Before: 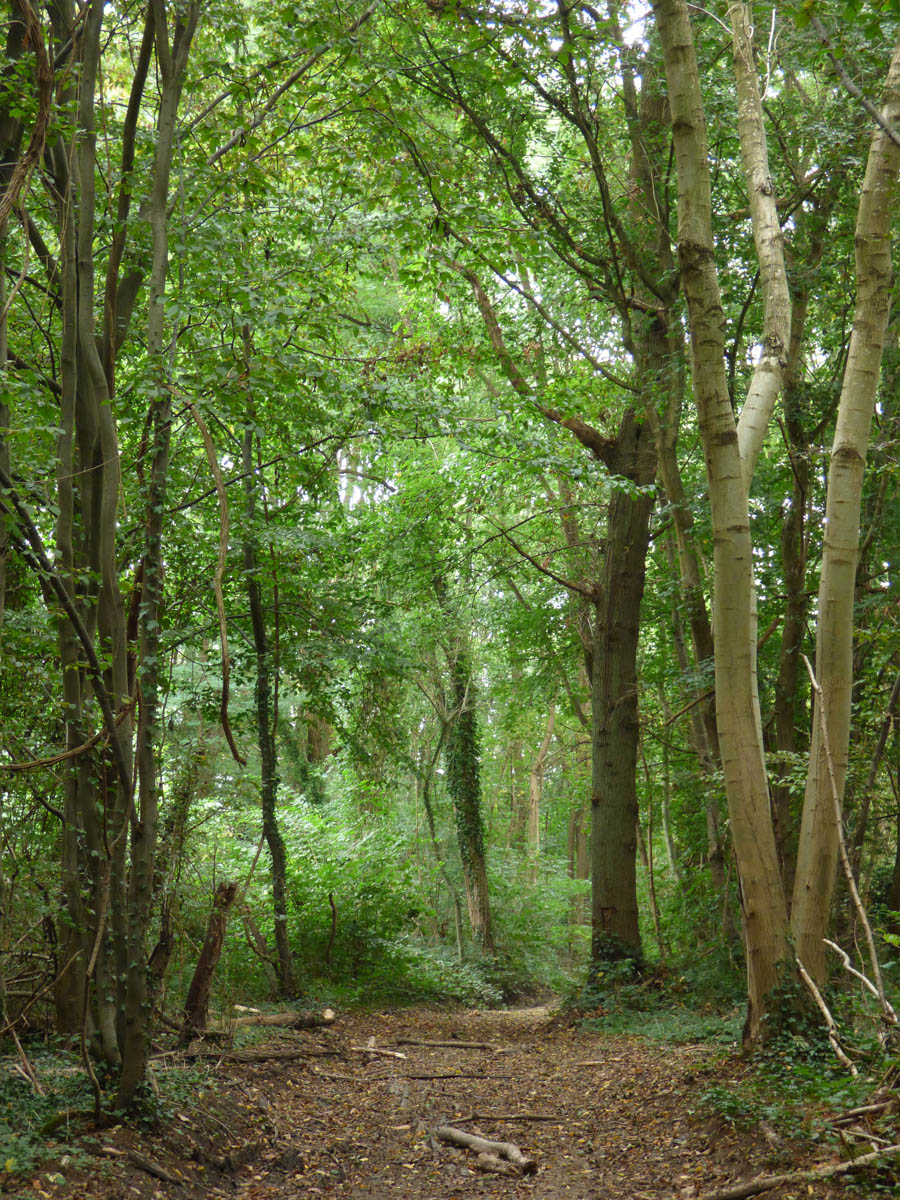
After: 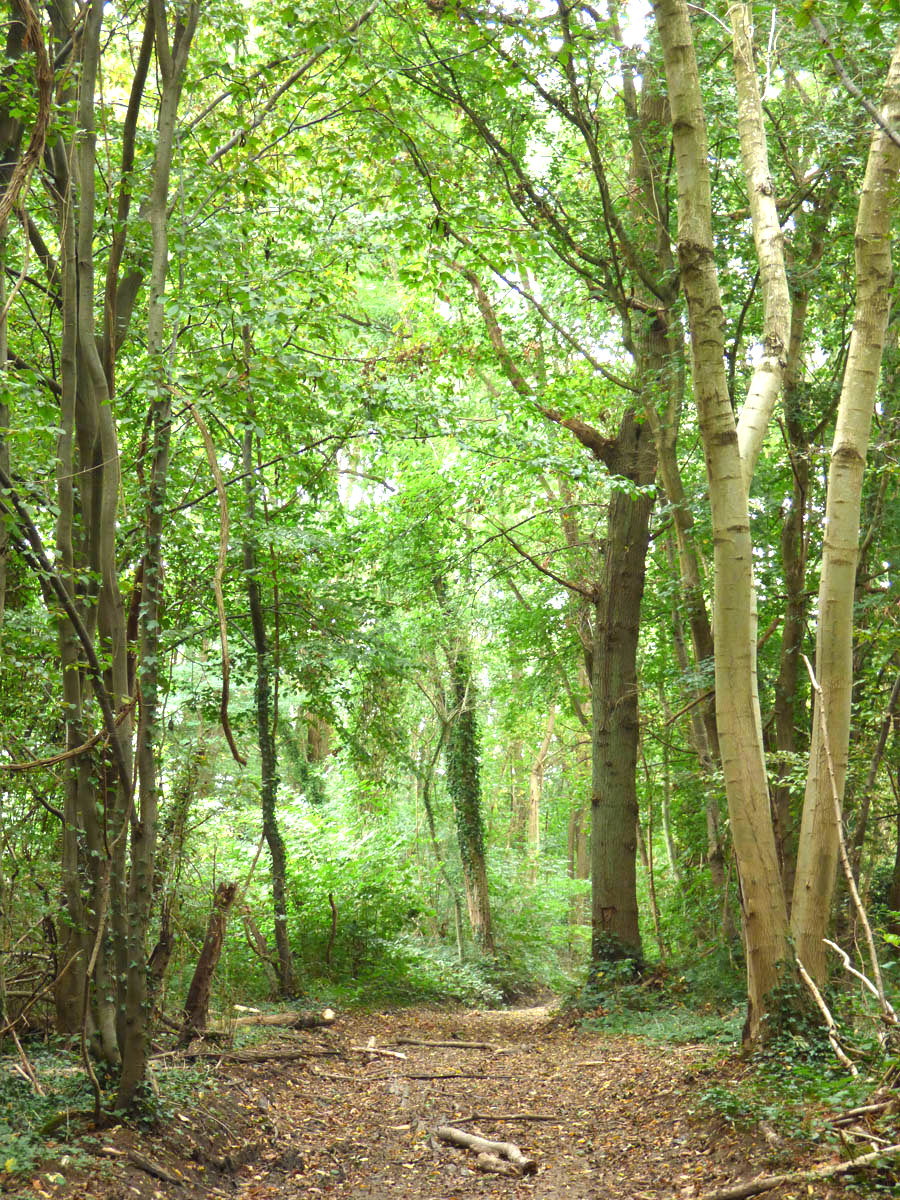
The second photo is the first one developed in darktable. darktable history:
exposure: exposure 0.774 EV, compensate exposure bias true, compensate highlight preservation false
